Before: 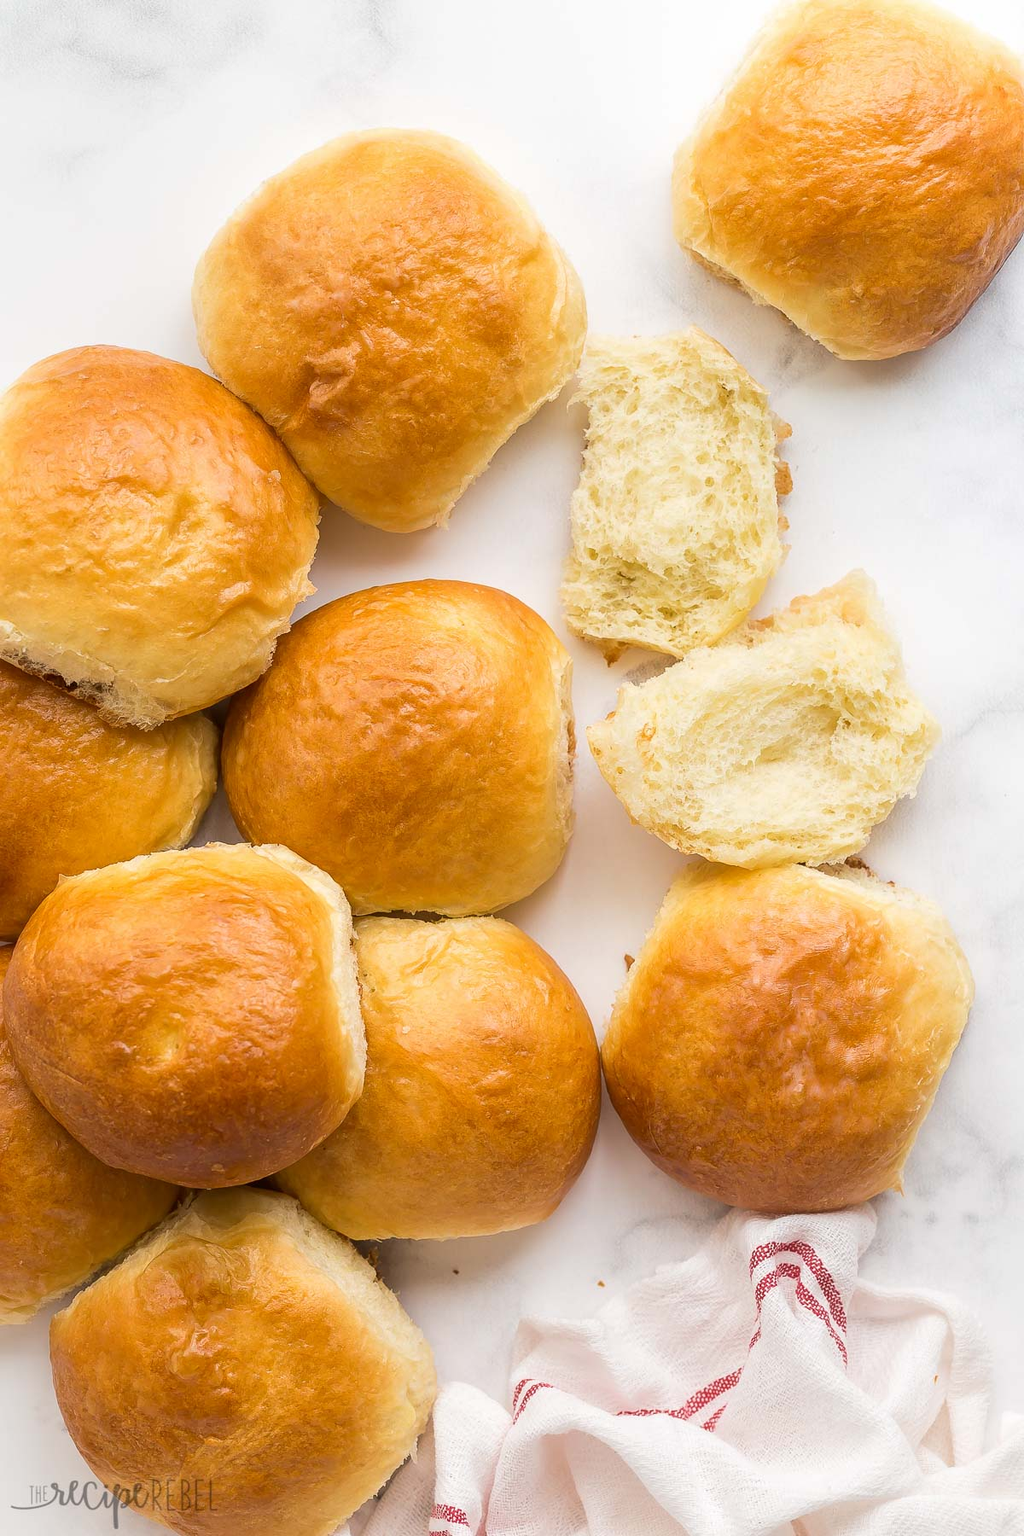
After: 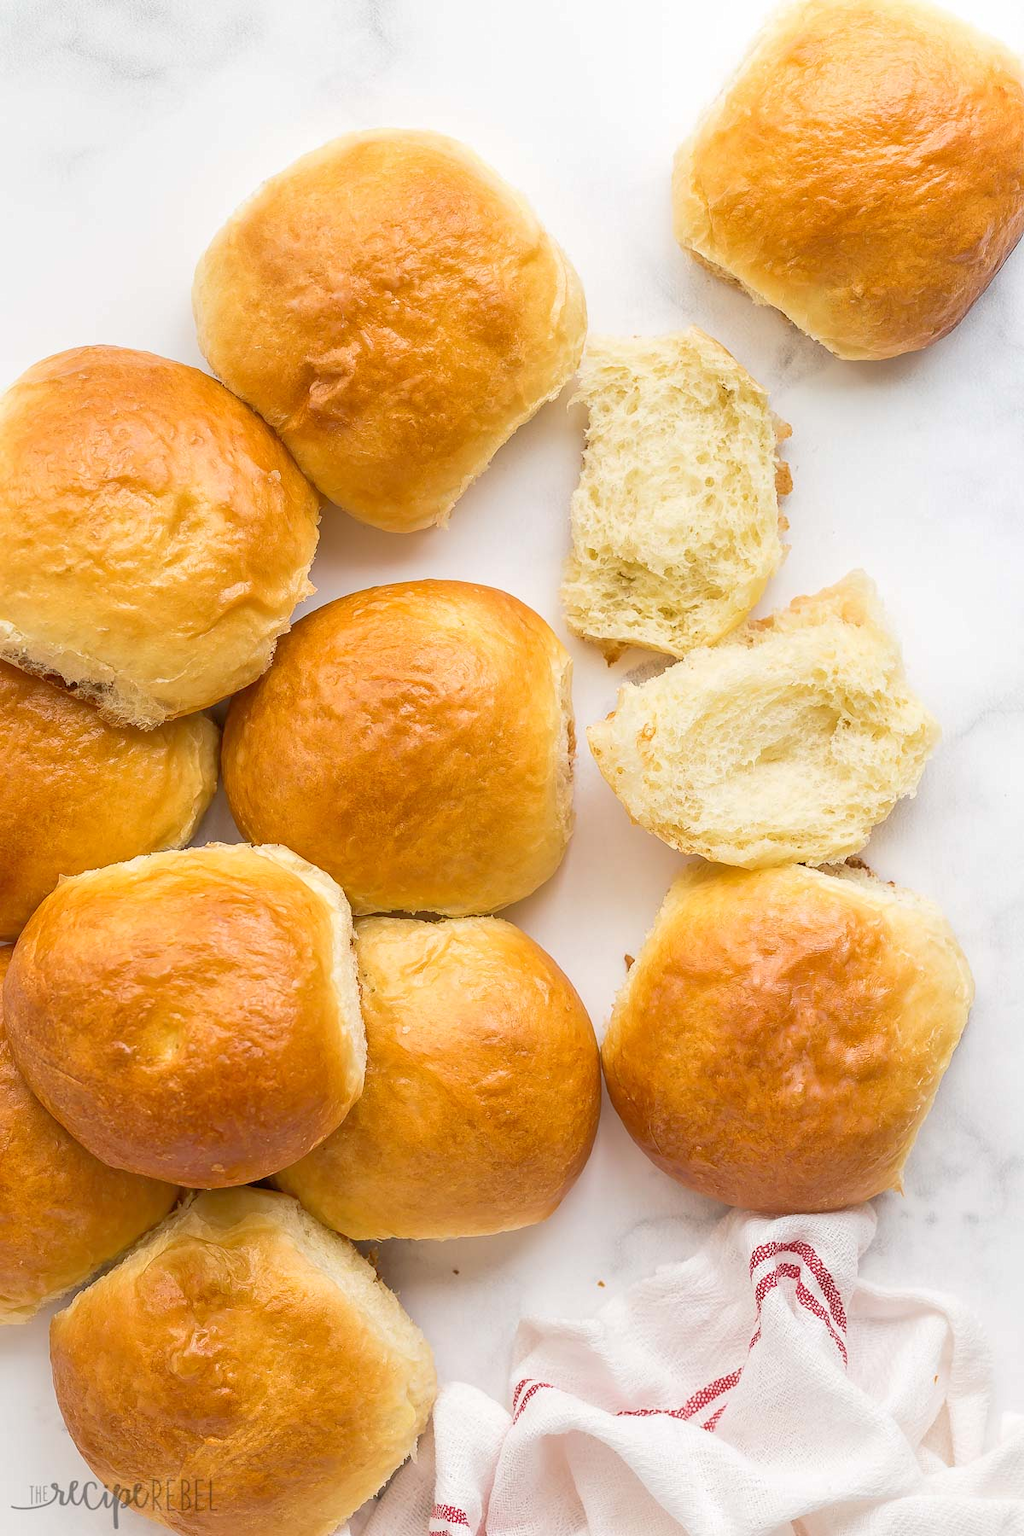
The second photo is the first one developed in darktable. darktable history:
tone equalizer: -7 EV 0.153 EV, -6 EV 0.567 EV, -5 EV 1.19 EV, -4 EV 1.34 EV, -3 EV 1.14 EV, -2 EV 0.6 EV, -1 EV 0.158 EV
